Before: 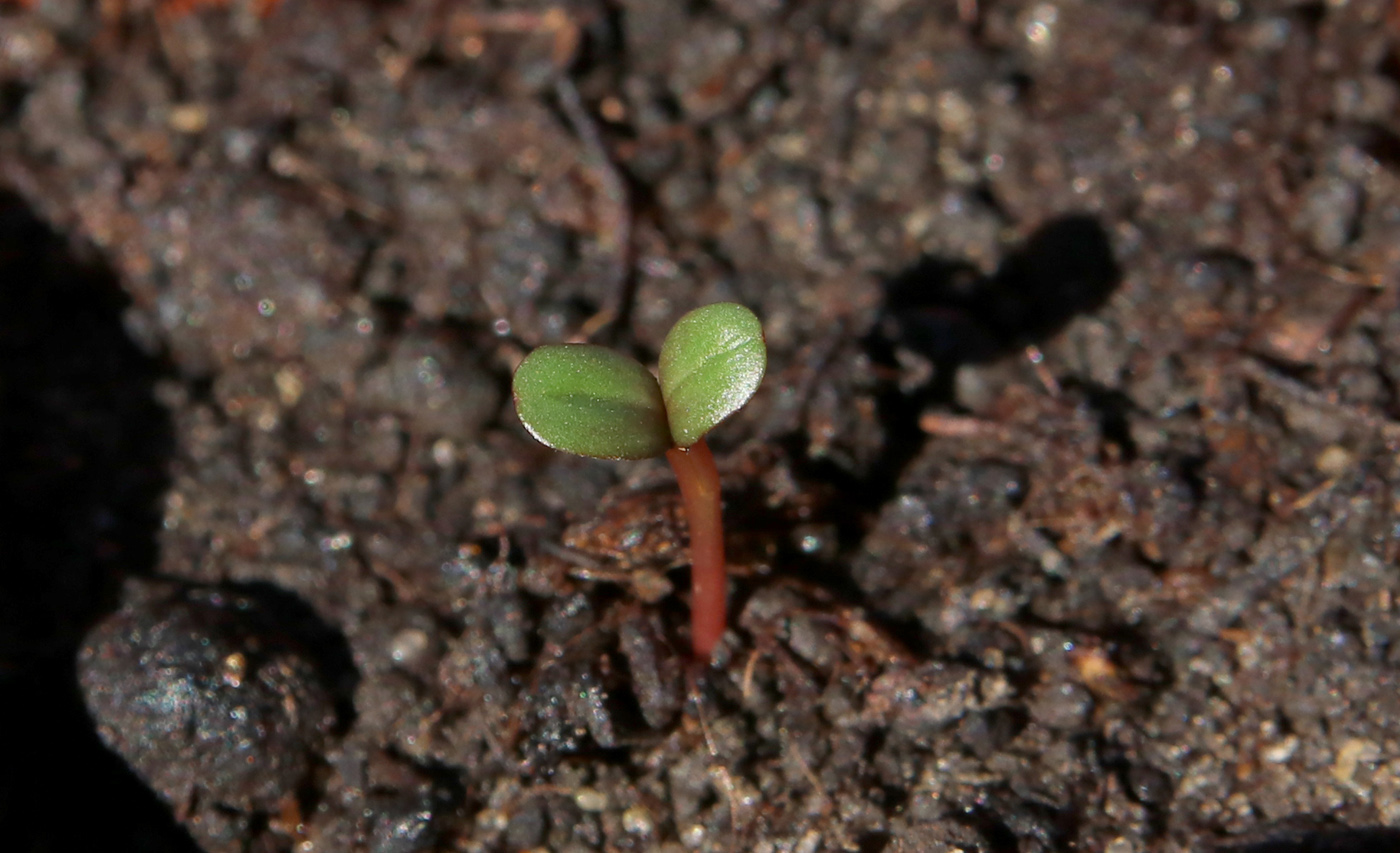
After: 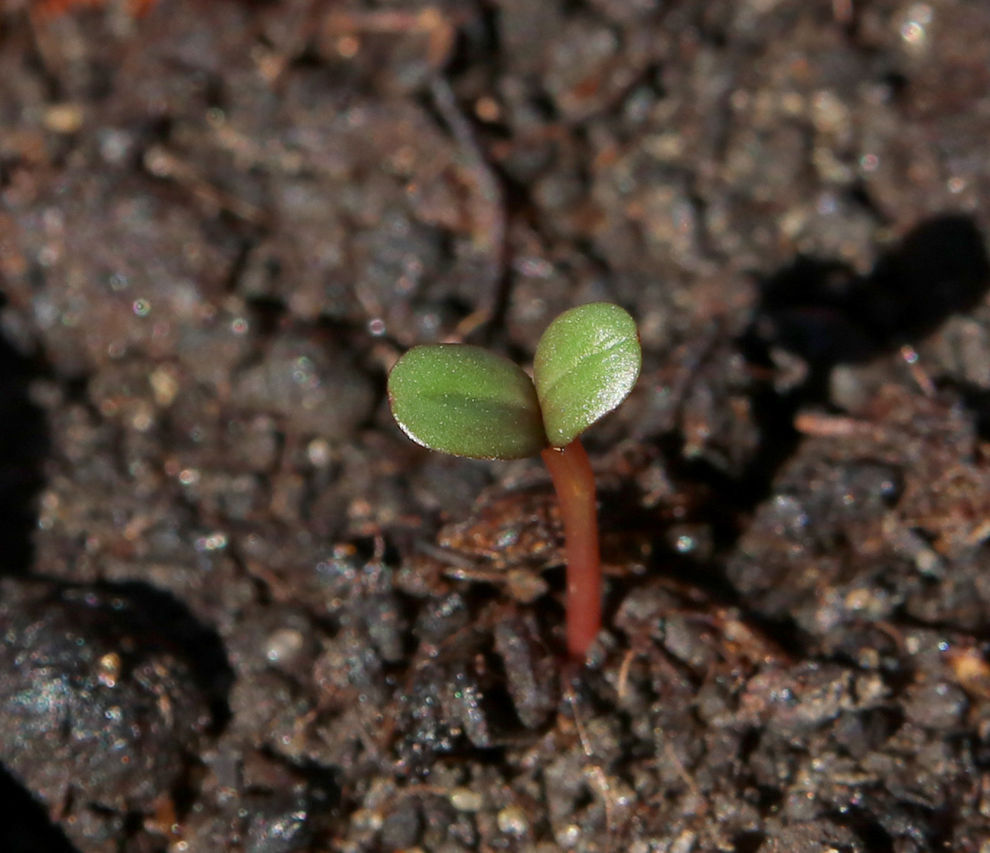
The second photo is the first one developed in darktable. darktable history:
crop and rotate: left 9.017%, right 20.227%
